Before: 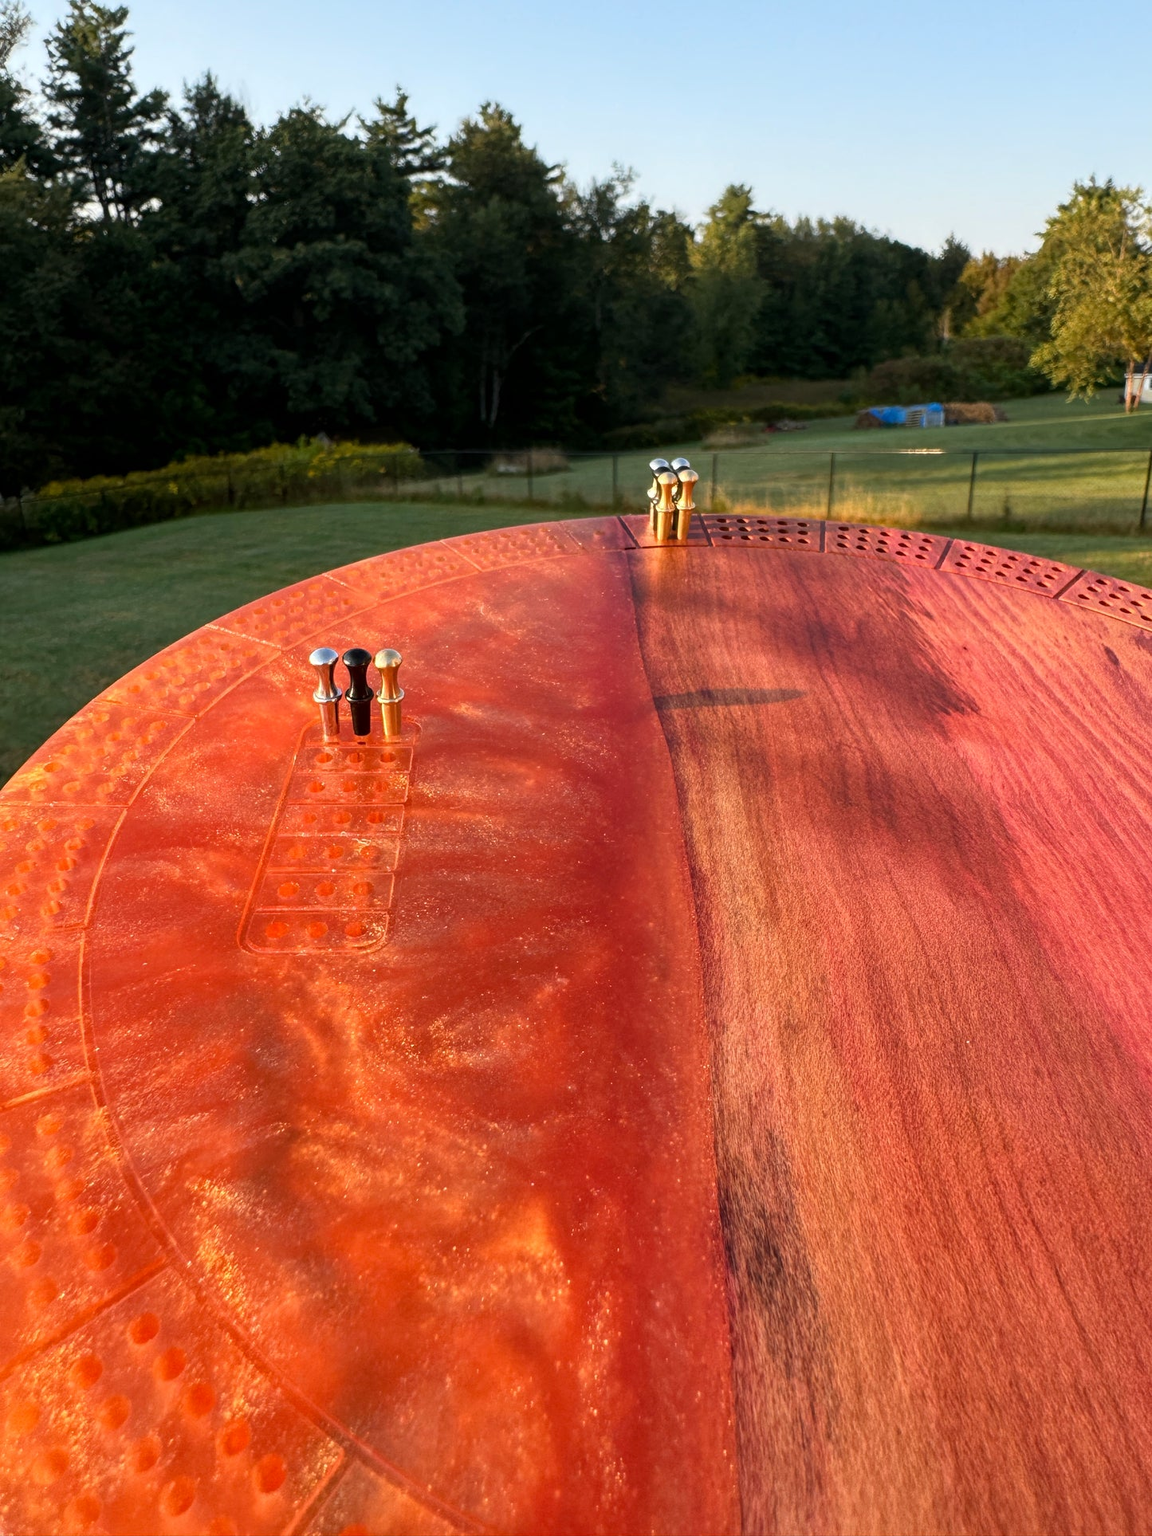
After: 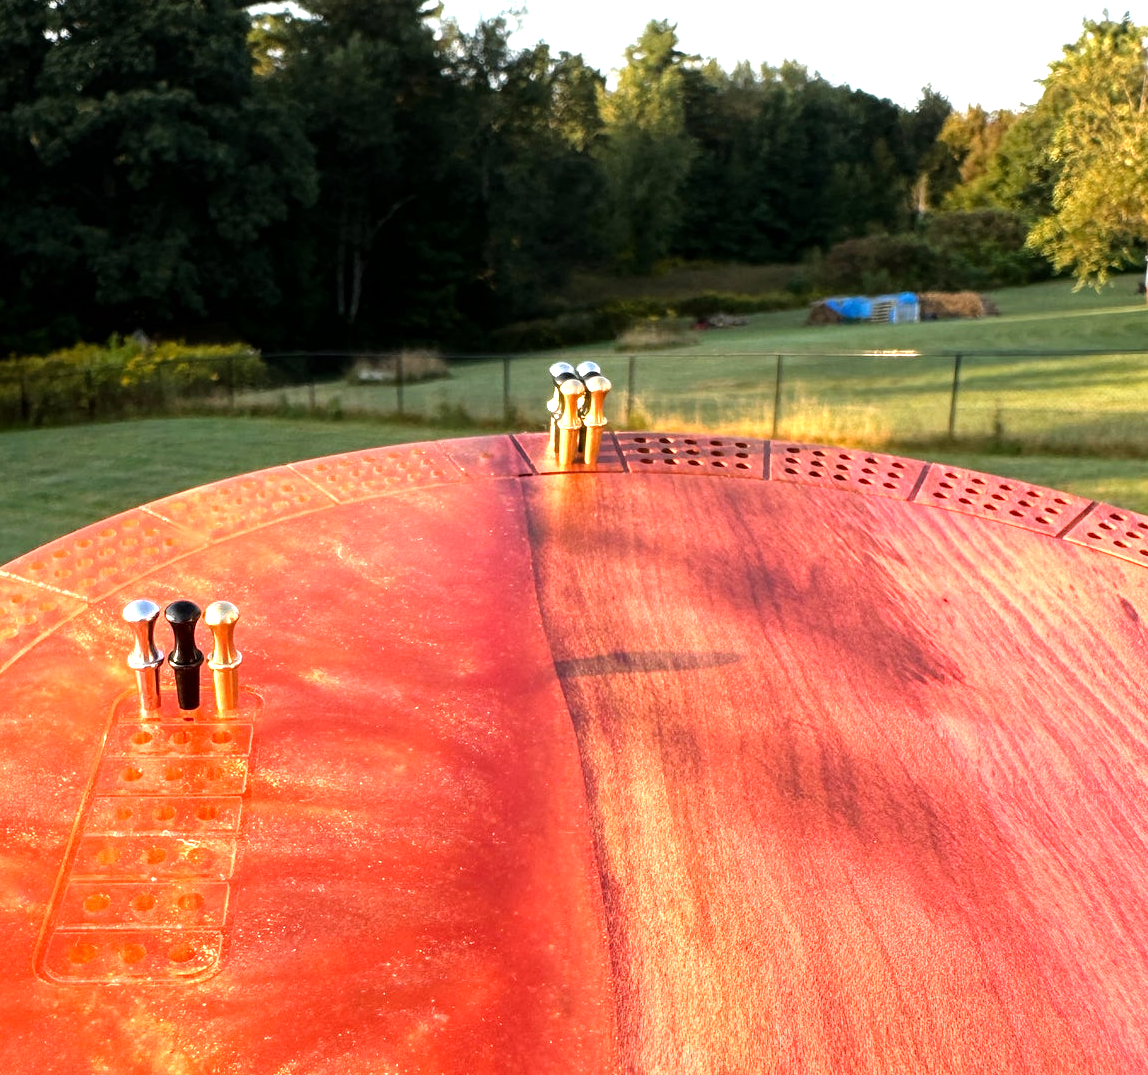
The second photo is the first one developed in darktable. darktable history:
crop: left 18.39%, top 11.102%, right 2.1%, bottom 33.066%
tone equalizer: -8 EV -0.733 EV, -7 EV -0.669 EV, -6 EV -0.562 EV, -5 EV -0.406 EV, -3 EV 0.374 EV, -2 EV 0.6 EV, -1 EV 0.682 EV, +0 EV 0.769 EV
exposure: exposure 0.43 EV, compensate highlight preservation false
